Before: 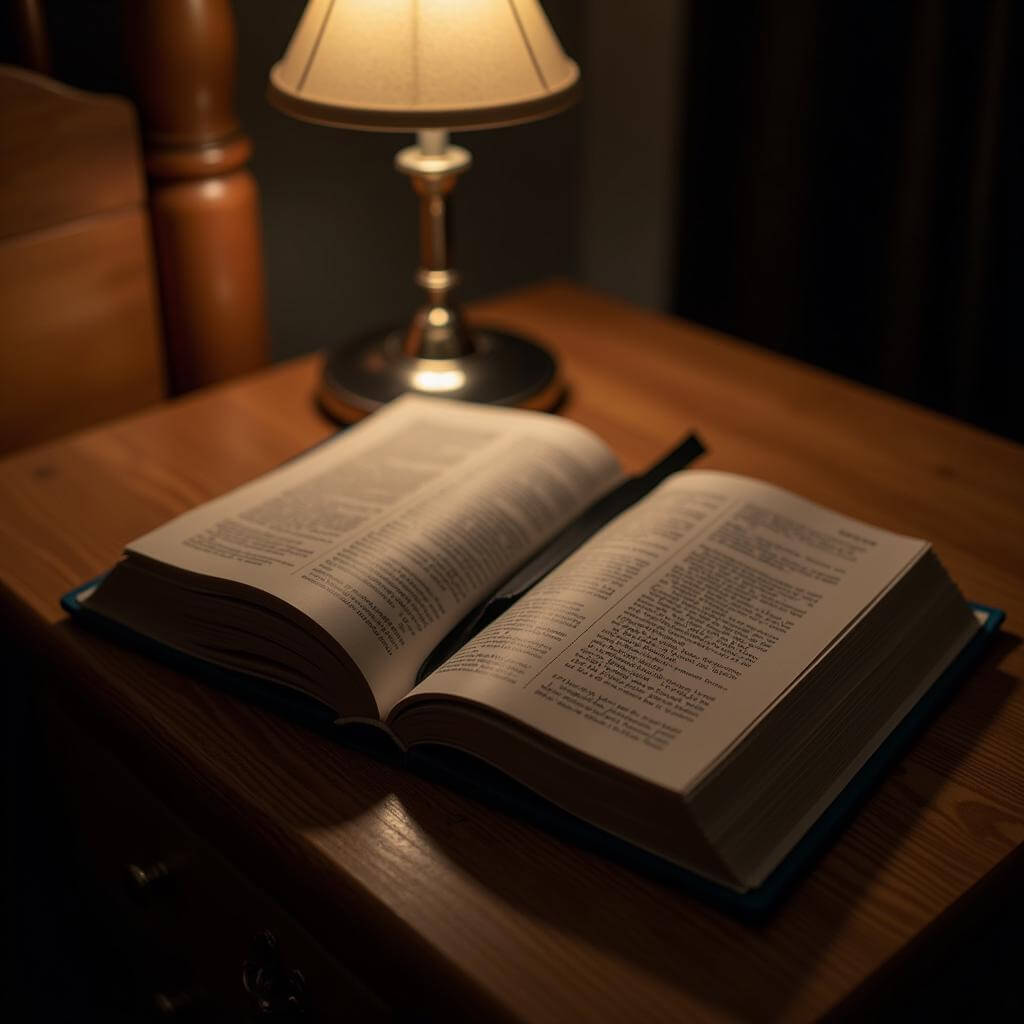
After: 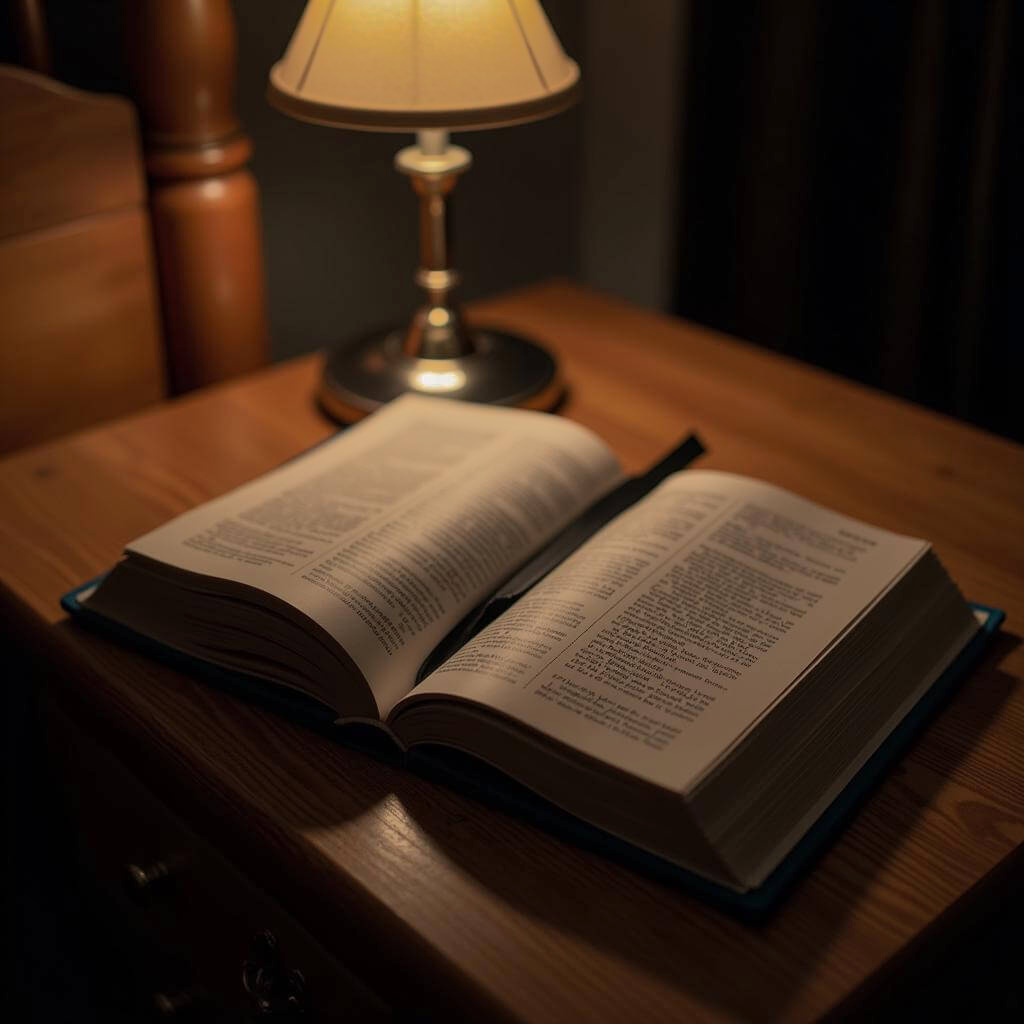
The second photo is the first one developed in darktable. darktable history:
sharpen: radius 2.931, amount 0.859, threshold 47.253
shadows and highlights: shadows 24.84, highlights -70.35
